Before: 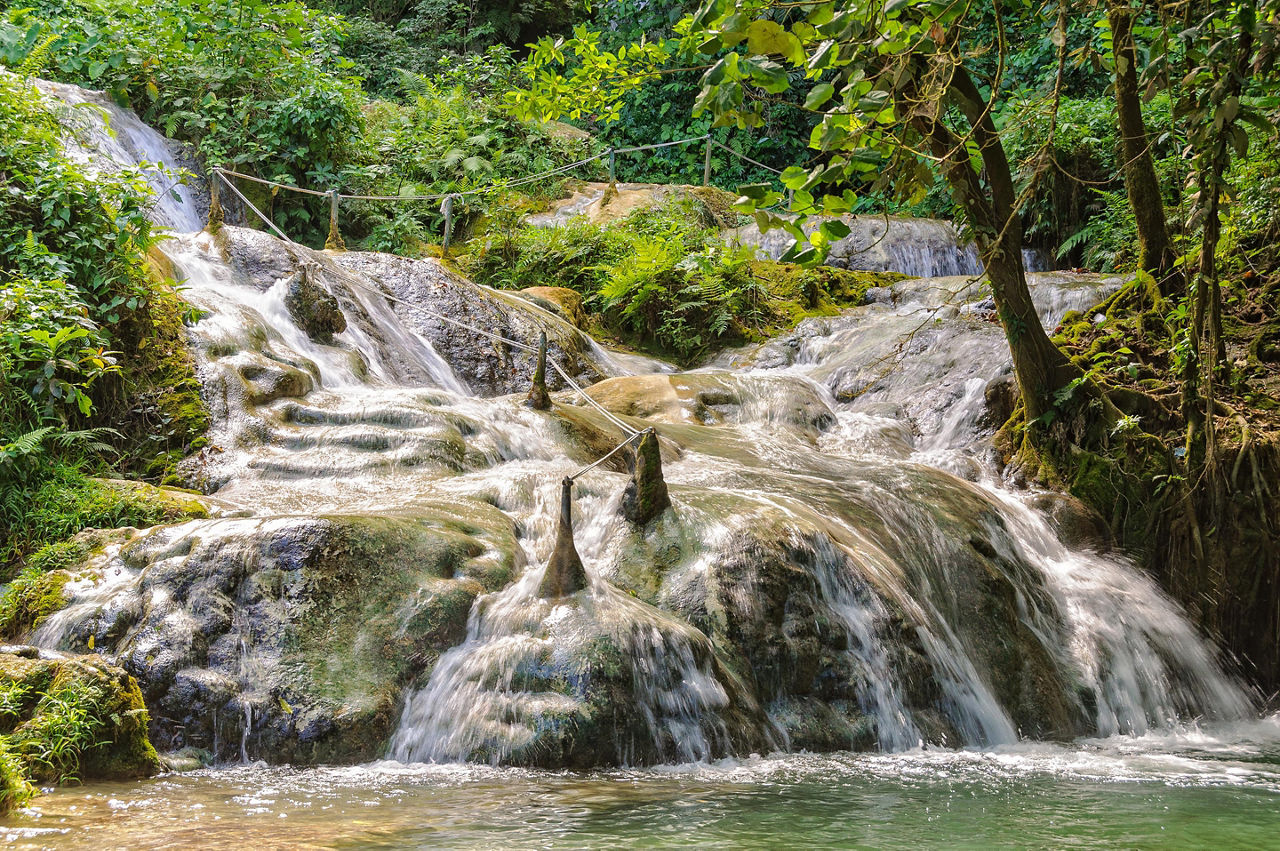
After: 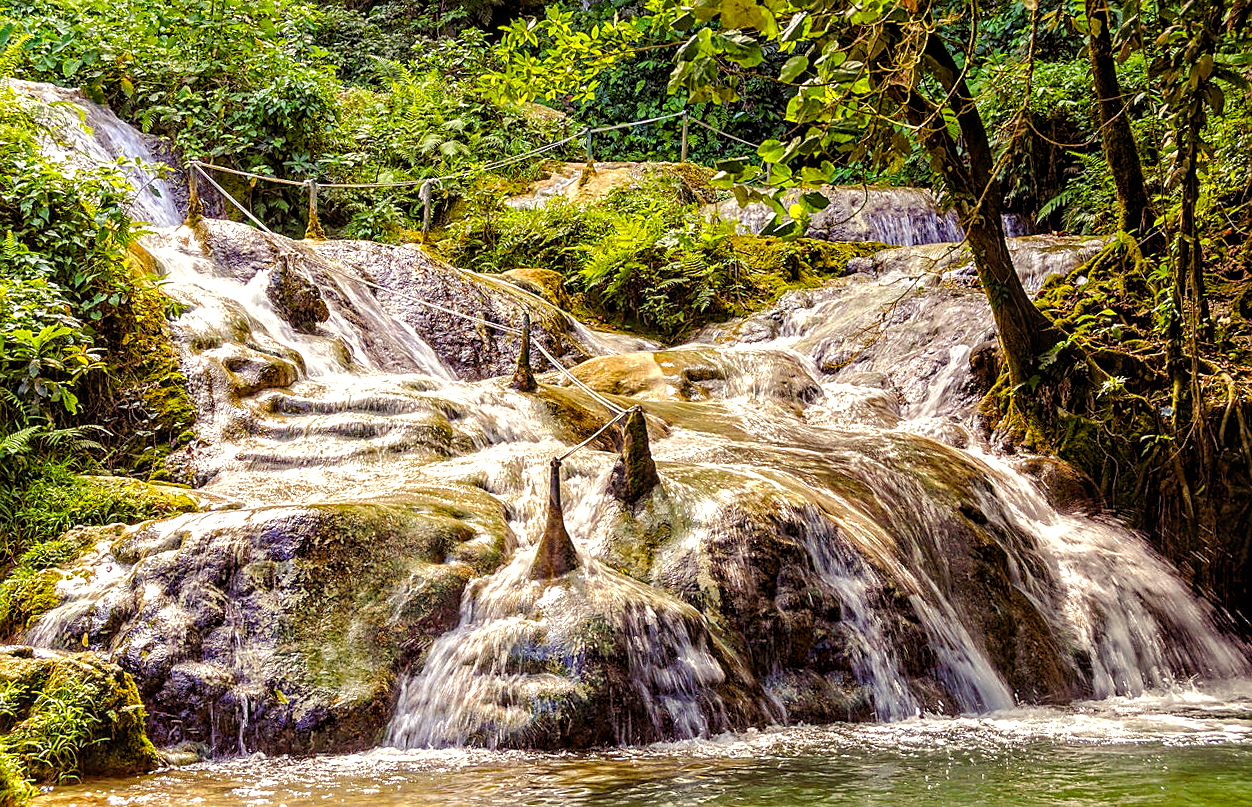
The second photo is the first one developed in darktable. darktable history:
local contrast: on, module defaults
color balance rgb: shadows lift › luminance -21.66%, shadows lift › chroma 8.98%, shadows lift › hue 283.37°, power › chroma 1.55%, power › hue 25.59°, highlights gain › luminance 6.08%, highlights gain › chroma 2.55%, highlights gain › hue 90°, global offset › luminance -0.87%, perceptual saturation grading › global saturation 27.49%, perceptual saturation grading › highlights -28.39%, perceptual saturation grading › mid-tones 15.22%, perceptual saturation grading › shadows 33.98%, perceptual brilliance grading › highlights 10%, perceptual brilliance grading › mid-tones 5%
sharpen: on, module defaults
rotate and perspective: rotation -2°, crop left 0.022, crop right 0.978, crop top 0.049, crop bottom 0.951
